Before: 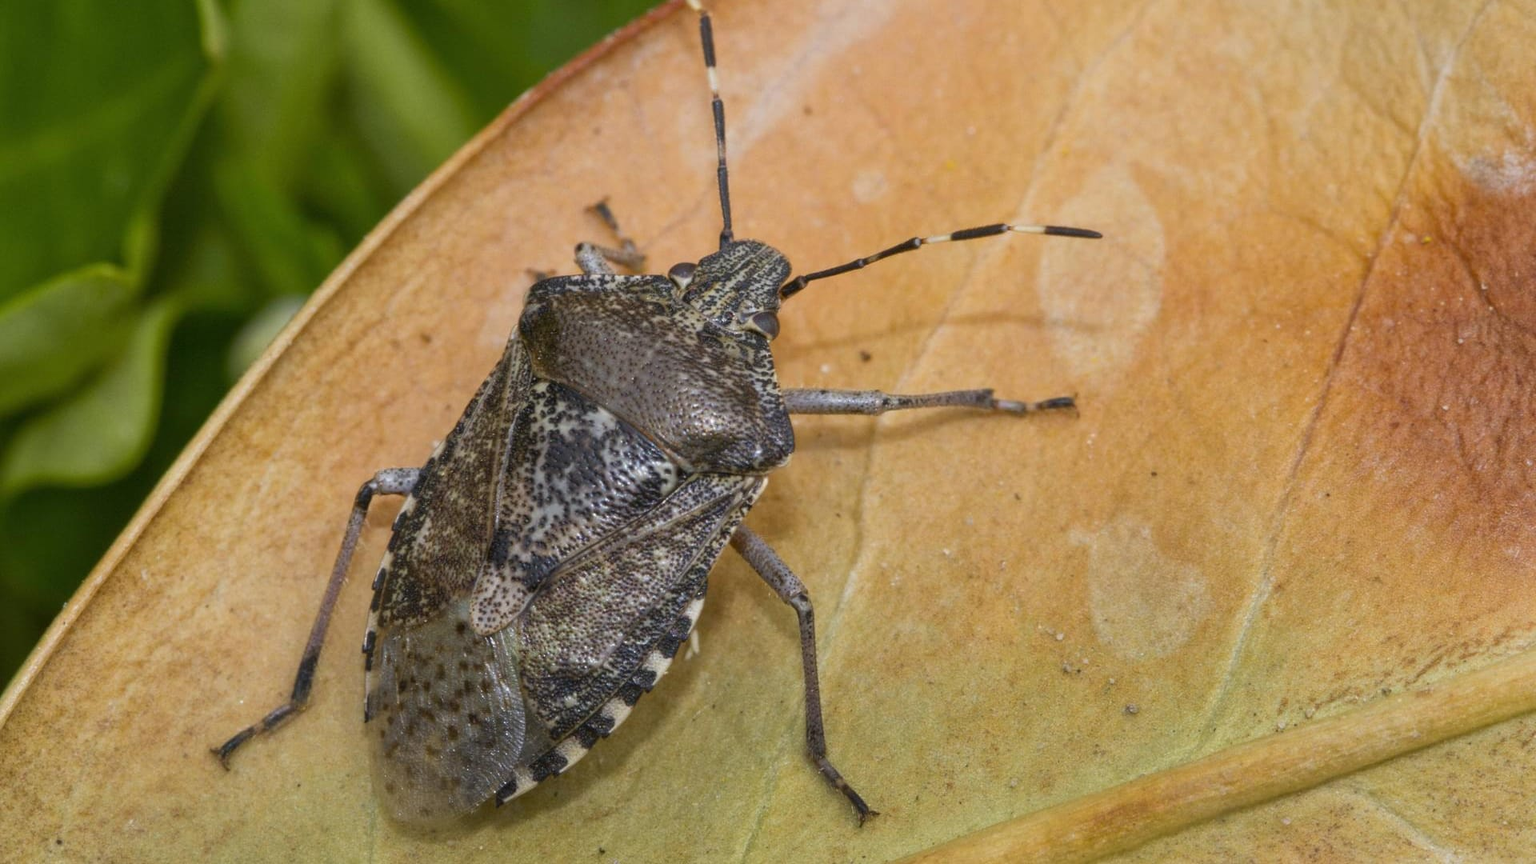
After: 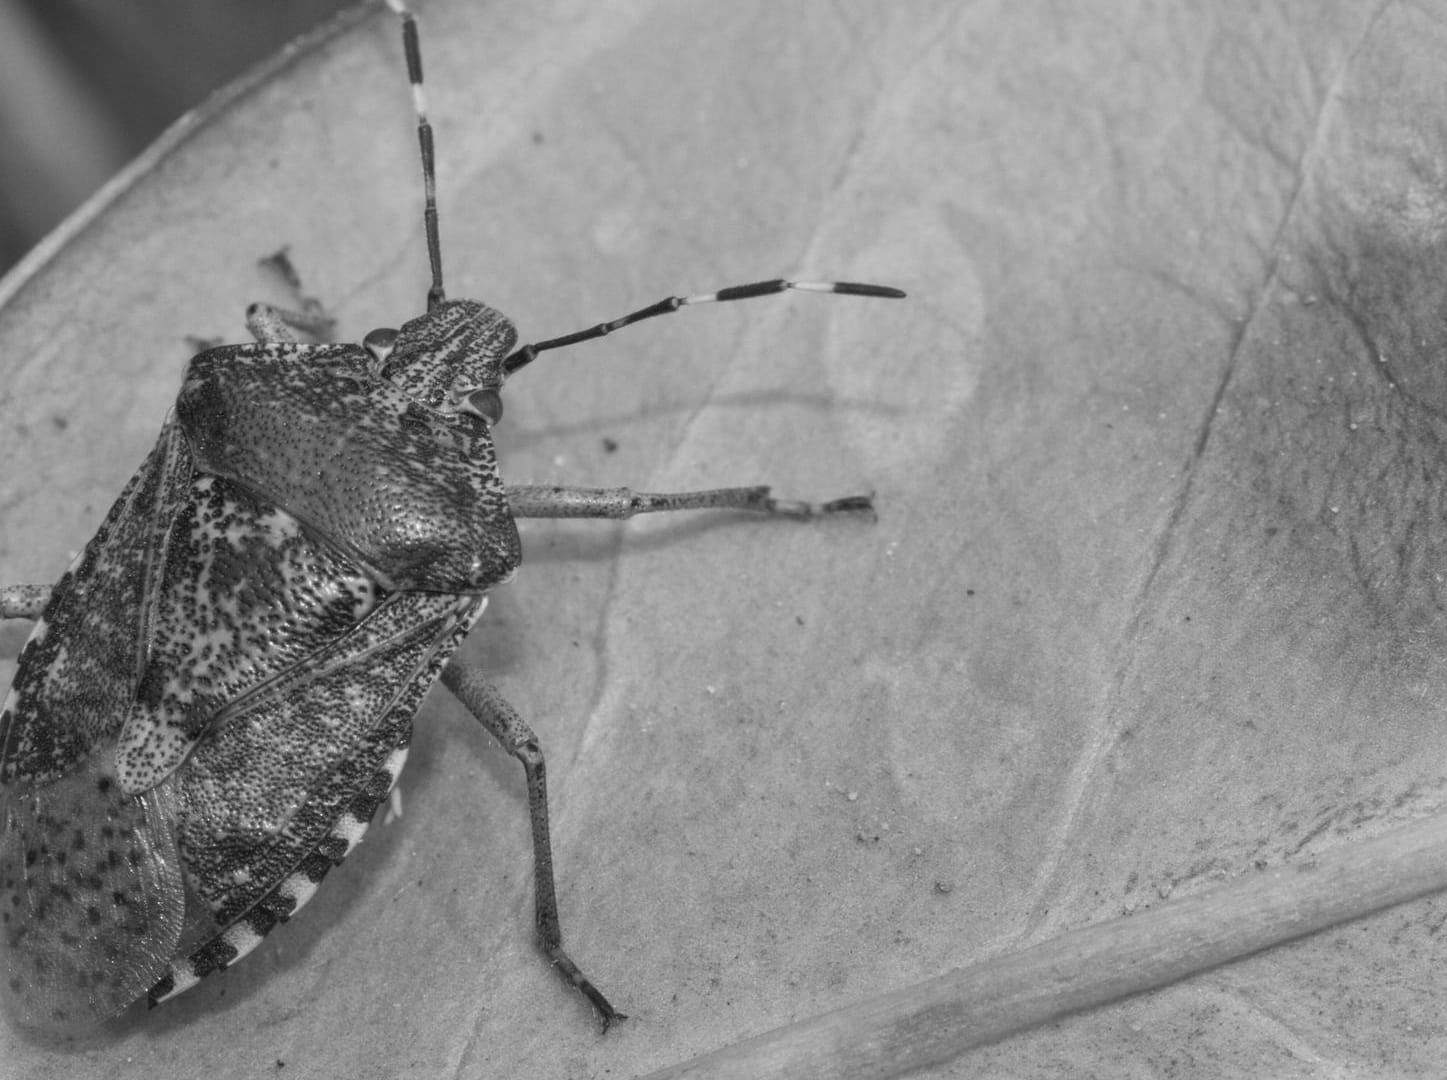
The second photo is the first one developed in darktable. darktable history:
crop and rotate: left 24.6%
monochrome: a -6.99, b 35.61, size 1.4
